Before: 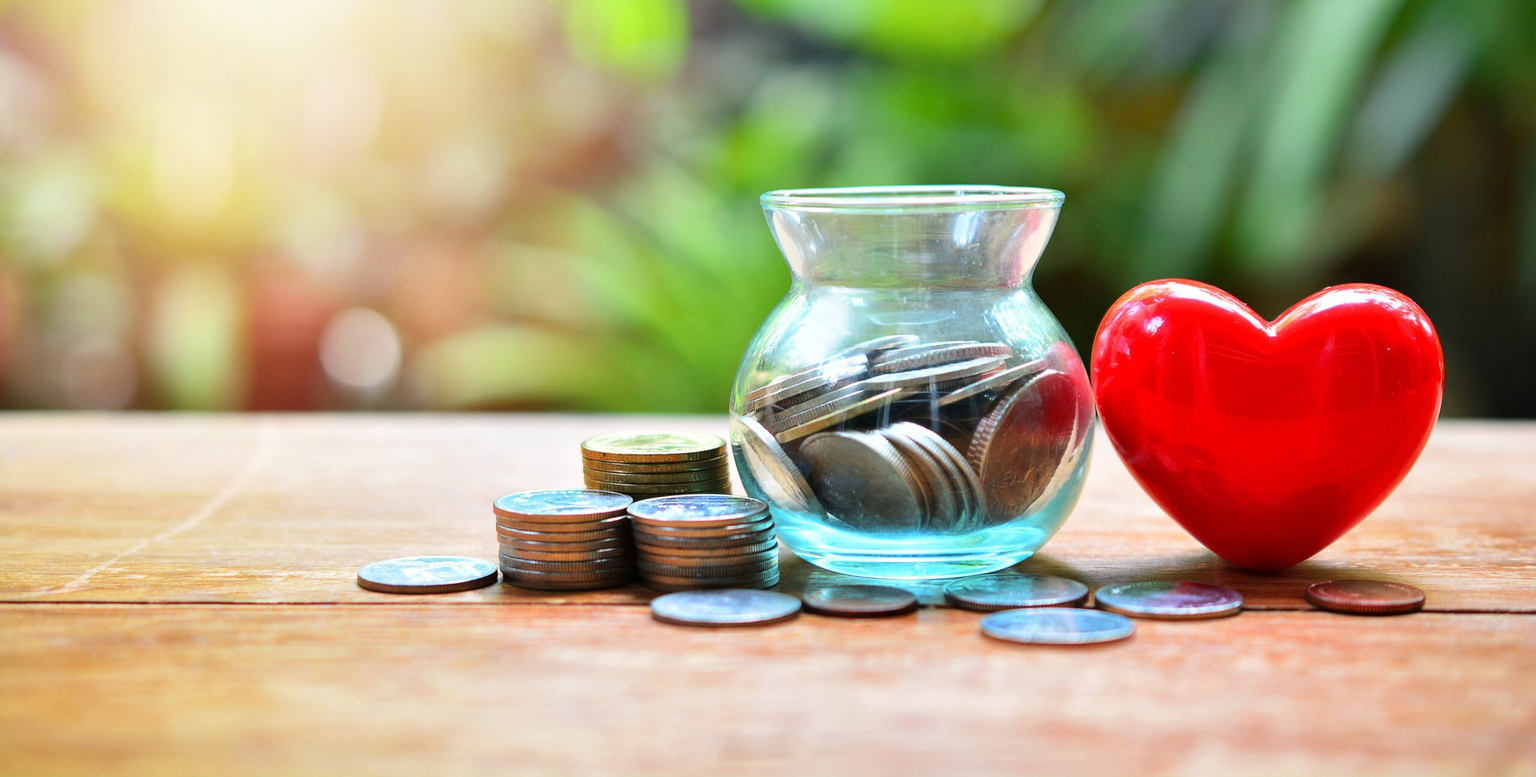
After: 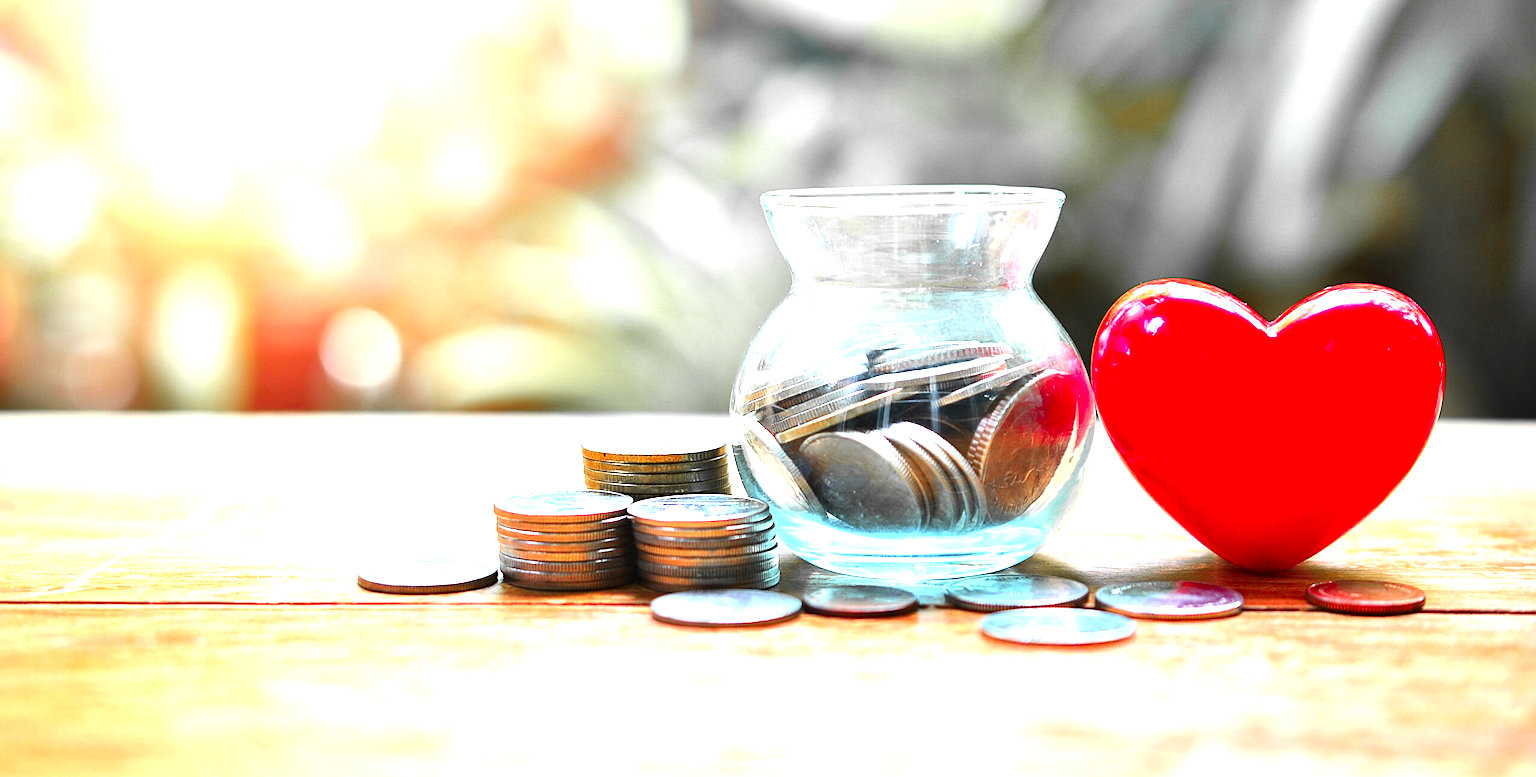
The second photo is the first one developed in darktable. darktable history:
color zones: curves: ch1 [(0, 0.679) (0.143, 0.647) (0.286, 0.261) (0.378, -0.011) (0.571, 0.396) (0.714, 0.399) (0.857, 0.406) (1, 0.679)]
exposure: black level correction 0, exposure 1.1 EV, compensate highlight preservation false
sharpen: on, module defaults
